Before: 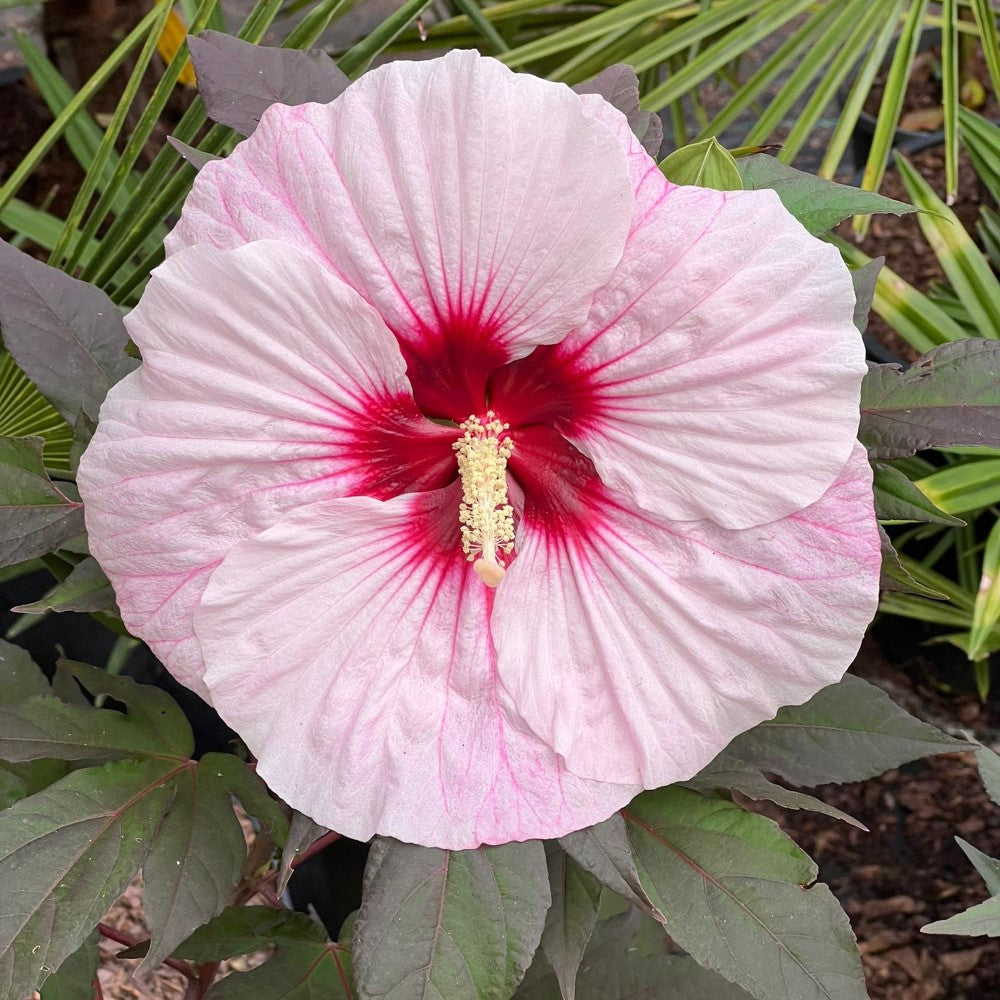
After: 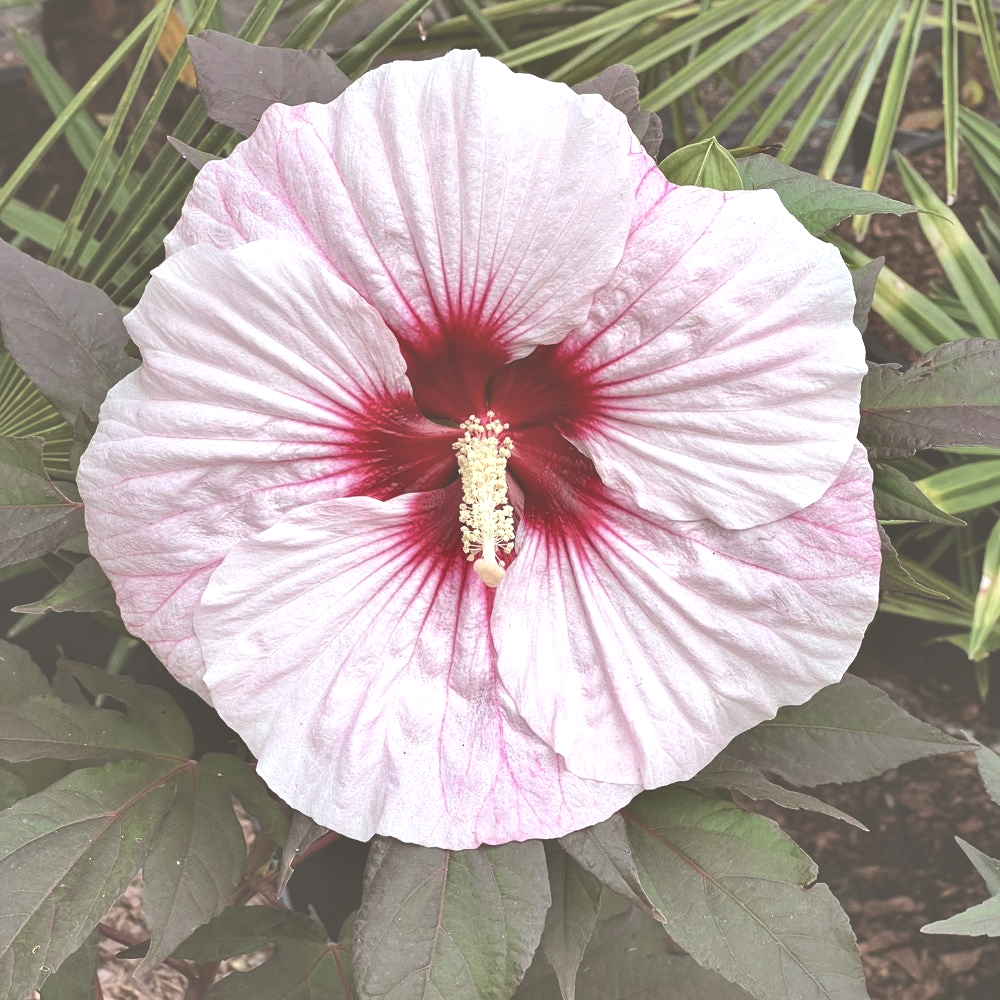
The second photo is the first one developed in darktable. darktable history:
color balance: lift [1, 0.994, 1.002, 1.006], gamma [0.957, 1.081, 1.016, 0.919], gain [0.97, 0.972, 1.01, 1.028], input saturation 91.06%, output saturation 79.8%
shadows and highlights: soften with gaussian
exposure: black level correction -0.071, exposure 0.5 EV, compensate highlight preservation false
